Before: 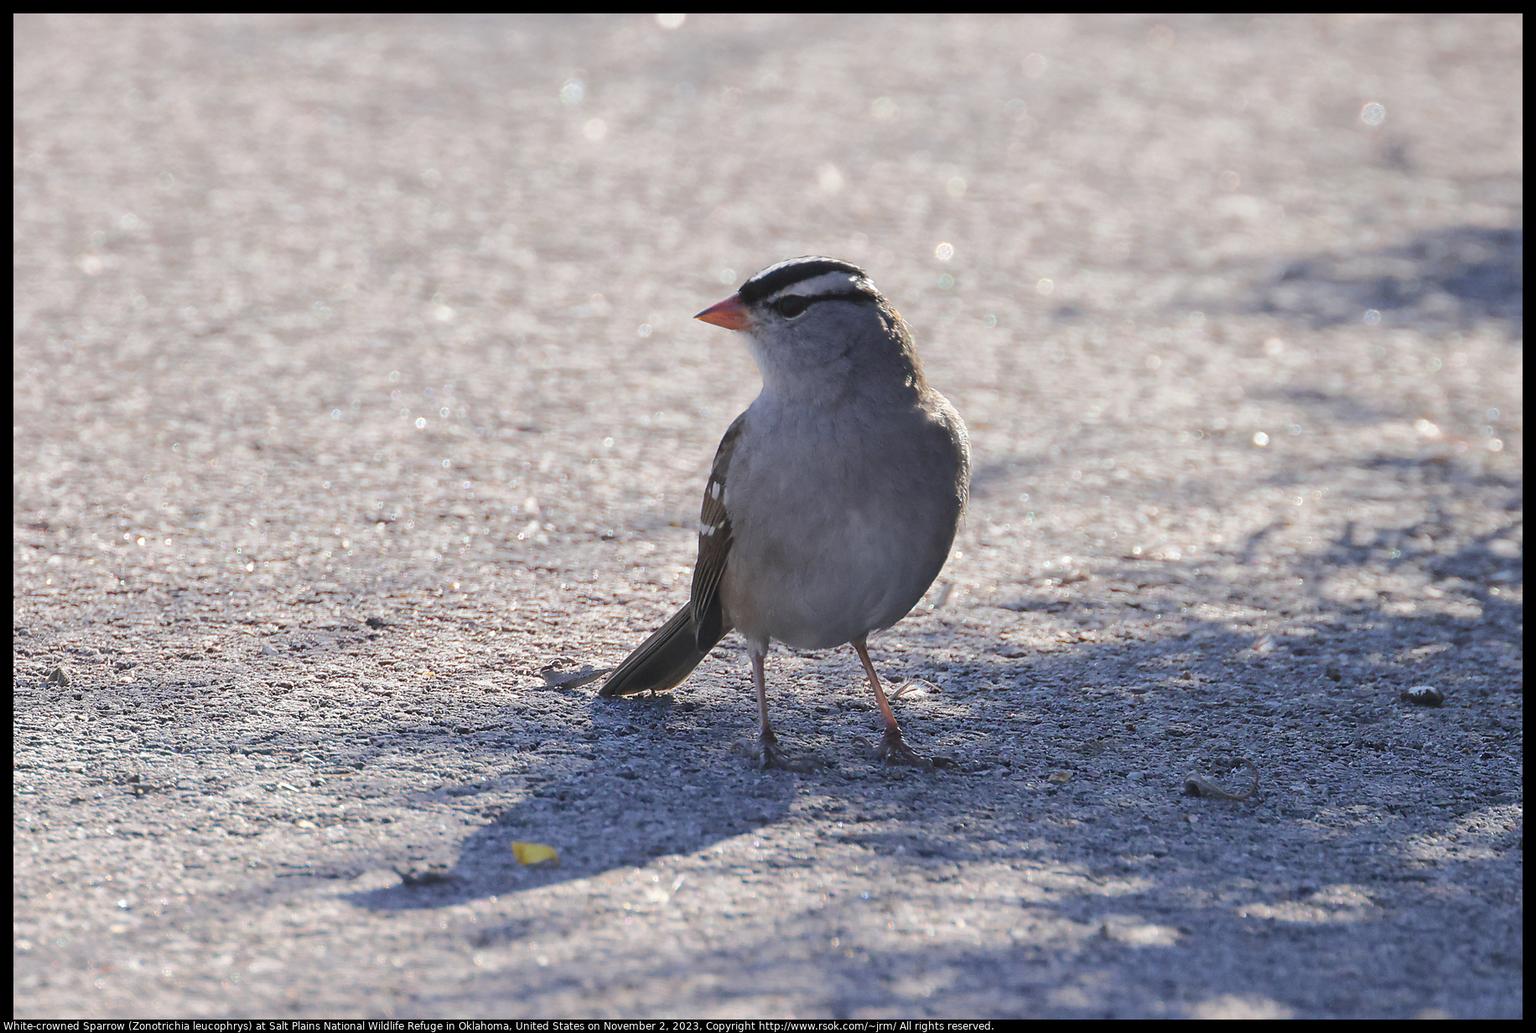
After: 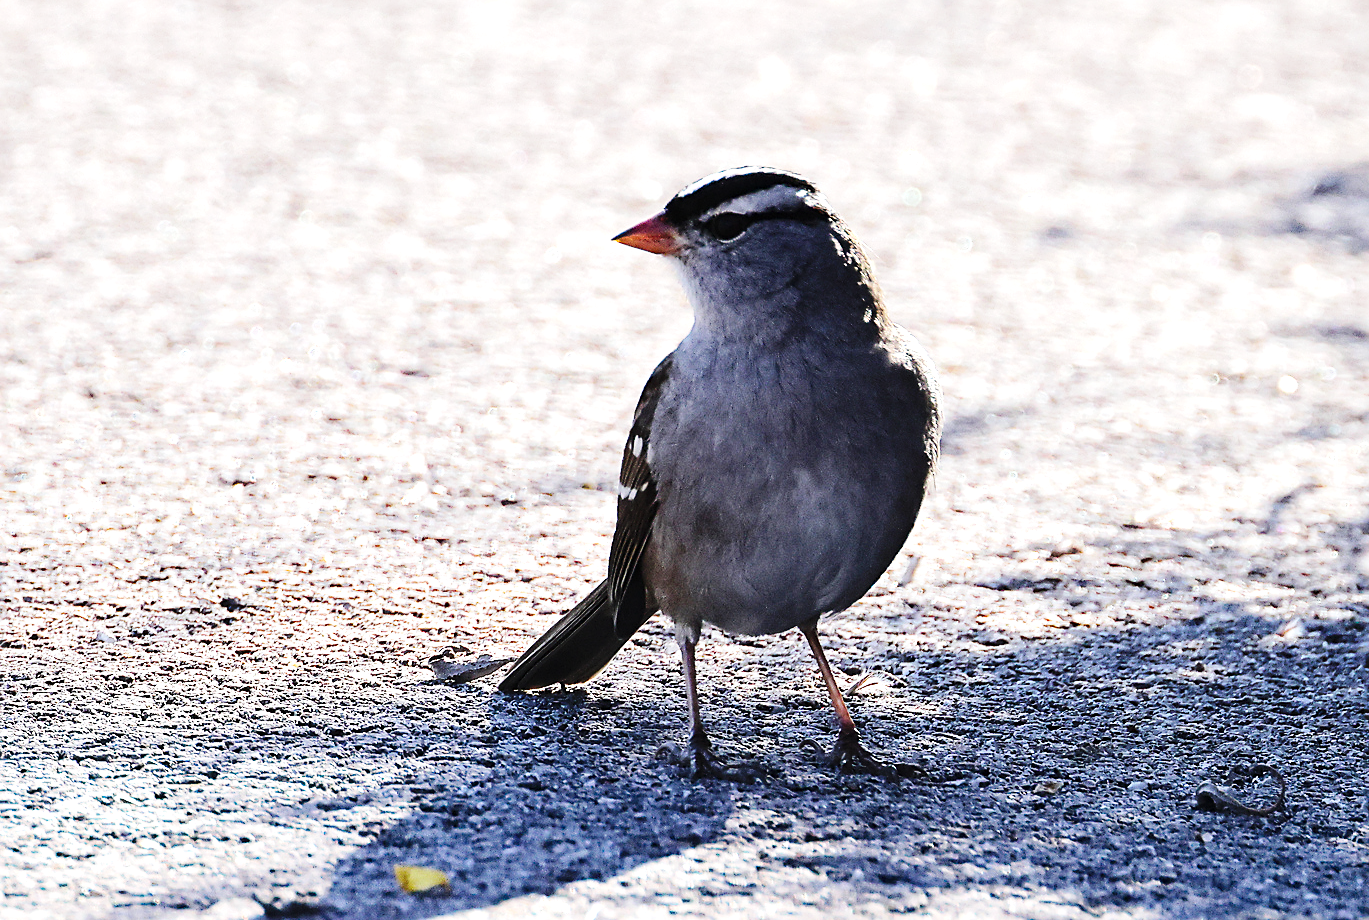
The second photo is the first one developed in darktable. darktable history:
exposure: exposure -0.116 EV, compensate exposure bias true, compensate highlight preservation false
sharpen: on, module defaults
base curve: curves: ch0 [(0, 0) (0.036, 0.025) (0.121, 0.166) (0.206, 0.329) (0.605, 0.79) (1, 1)], preserve colors none
white balance: emerald 1
haze removal: on, module defaults
crop and rotate: left 11.831%, top 11.346%, right 13.429%, bottom 13.899%
color balance: output saturation 98.5%
tone equalizer: -8 EV -1.08 EV, -7 EV -1.01 EV, -6 EV -0.867 EV, -5 EV -0.578 EV, -3 EV 0.578 EV, -2 EV 0.867 EV, -1 EV 1.01 EV, +0 EV 1.08 EV, edges refinement/feathering 500, mask exposure compensation -1.57 EV, preserve details no
